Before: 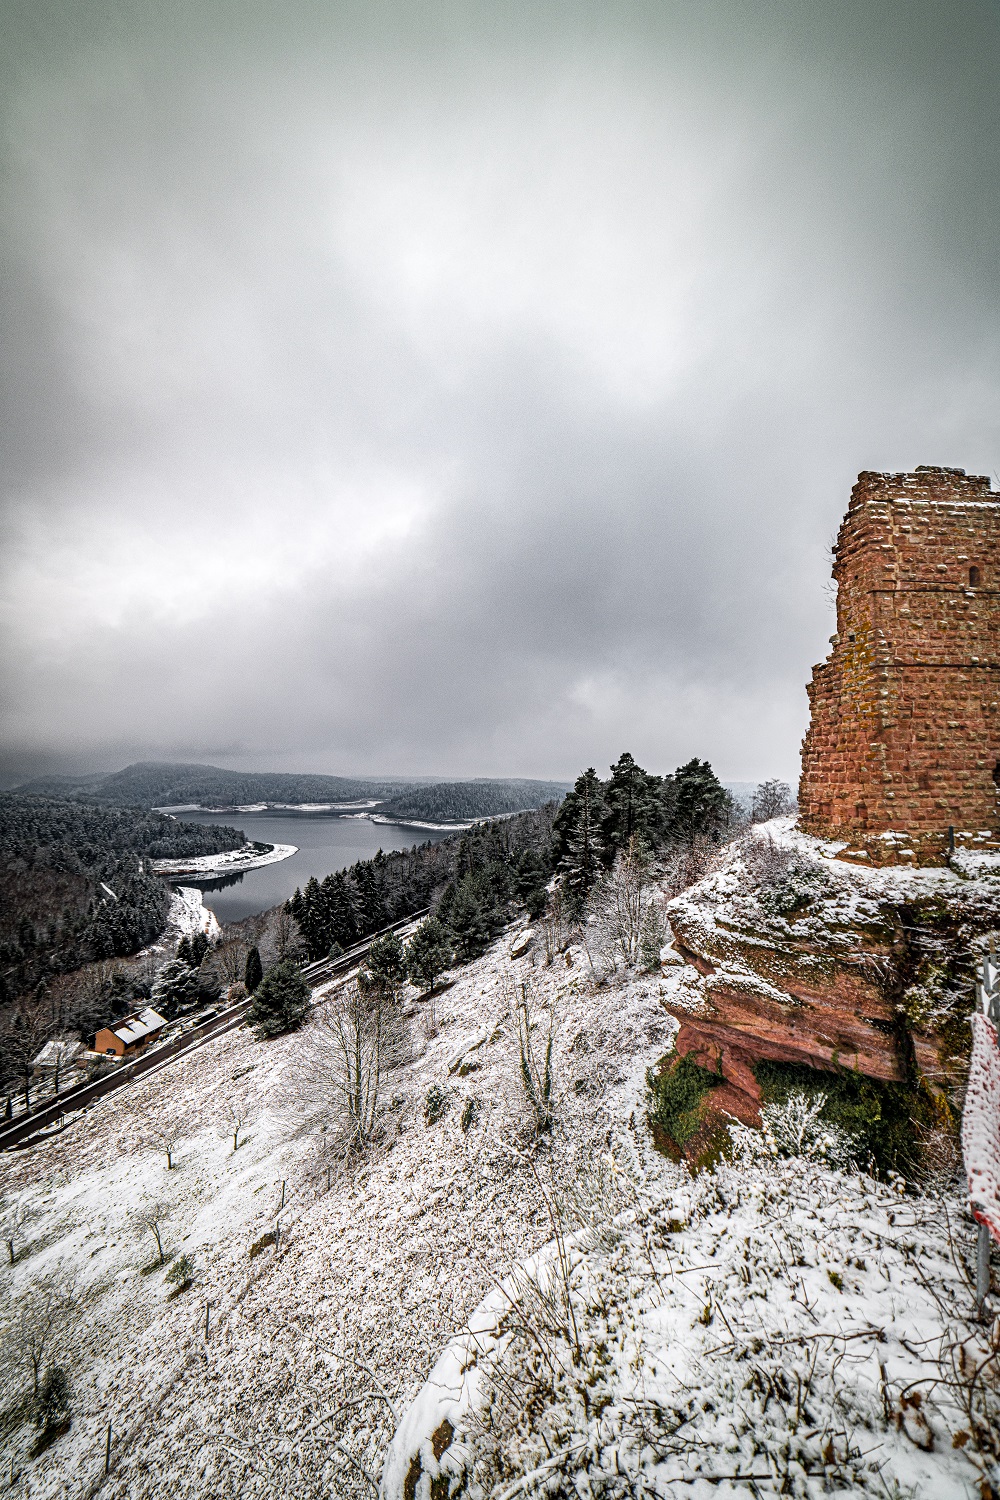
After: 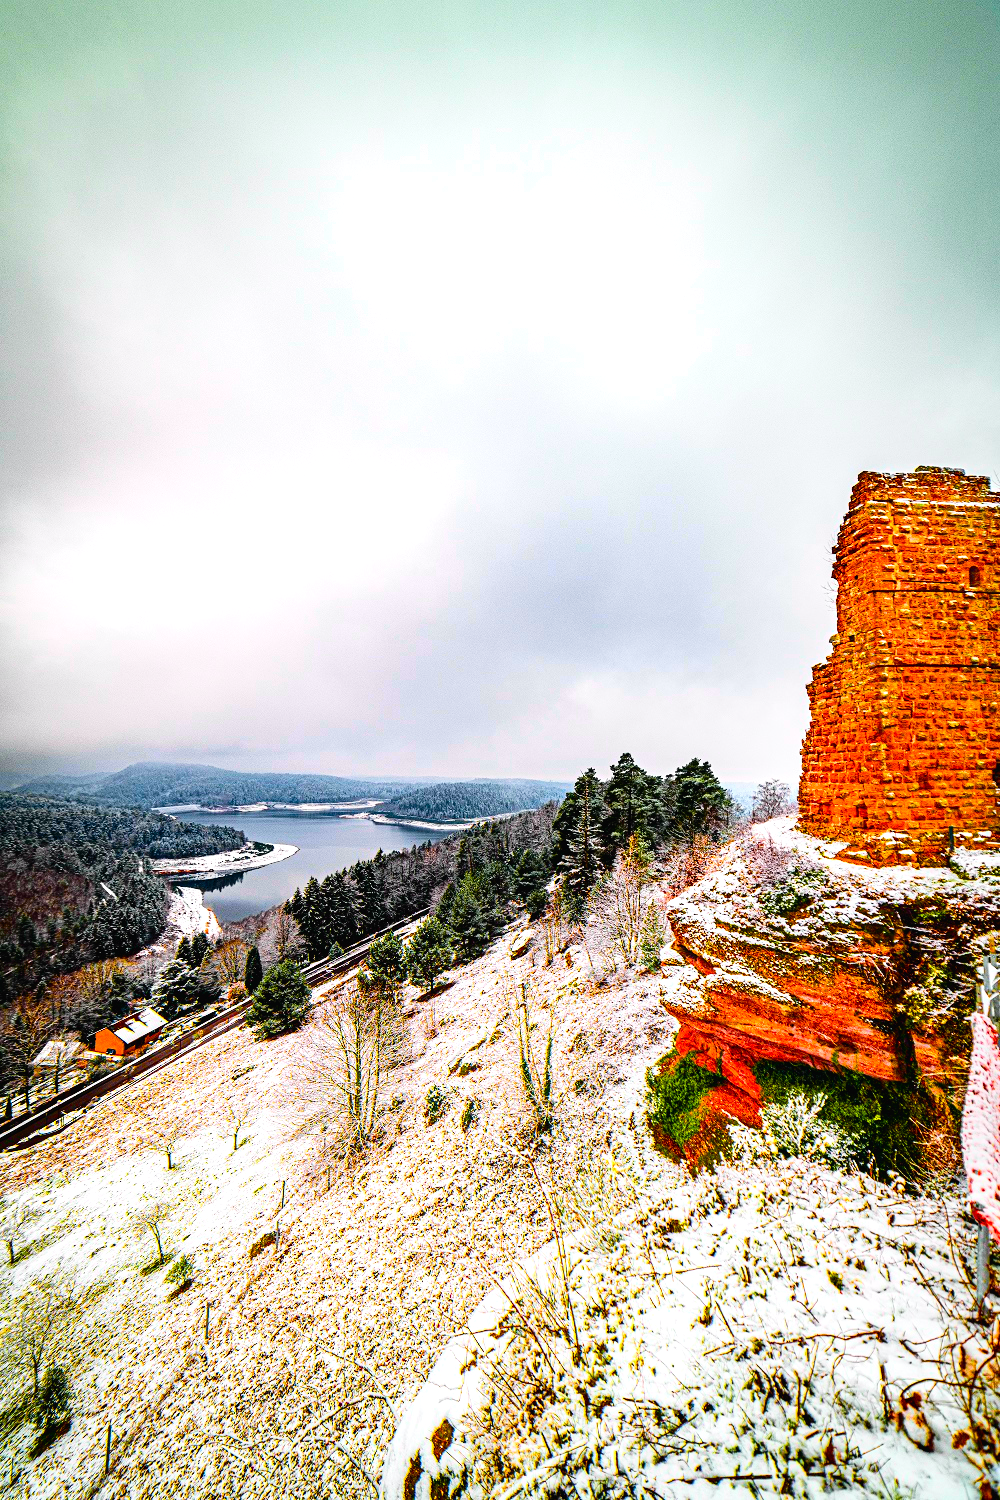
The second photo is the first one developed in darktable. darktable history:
color balance rgb: linear chroma grading › shadows 10%, linear chroma grading › highlights 10%, linear chroma grading › global chroma 15%, linear chroma grading › mid-tones 15%, perceptual saturation grading › global saturation 40%, perceptual saturation grading › highlights -25%, perceptual saturation grading › mid-tones 35%, perceptual saturation grading › shadows 35%, perceptual brilliance grading › global brilliance 11.29%, global vibrance 11.29%
tone curve: curves: ch0 [(0, 0.014) (0.12, 0.096) (0.386, 0.49) (0.54, 0.684) (0.751, 0.855) (0.89, 0.943) (0.998, 0.989)]; ch1 [(0, 0) (0.133, 0.099) (0.437, 0.41) (0.5, 0.5) (0.517, 0.536) (0.548, 0.575) (0.582, 0.631) (0.627, 0.688) (0.836, 0.868) (1, 1)]; ch2 [(0, 0) (0.374, 0.341) (0.456, 0.443) (0.478, 0.49) (0.501, 0.5) (0.528, 0.538) (0.55, 0.6) (0.572, 0.63) (0.702, 0.765) (1, 1)], color space Lab, independent channels, preserve colors none
exposure: compensate highlight preservation false
color zones: curves: ch0 [(0.224, 0.526) (0.75, 0.5)]; ch1 [(0.055, 0.526) (0.224, 0.761) (0.377, 0.526) (0.75, 0.5)]
